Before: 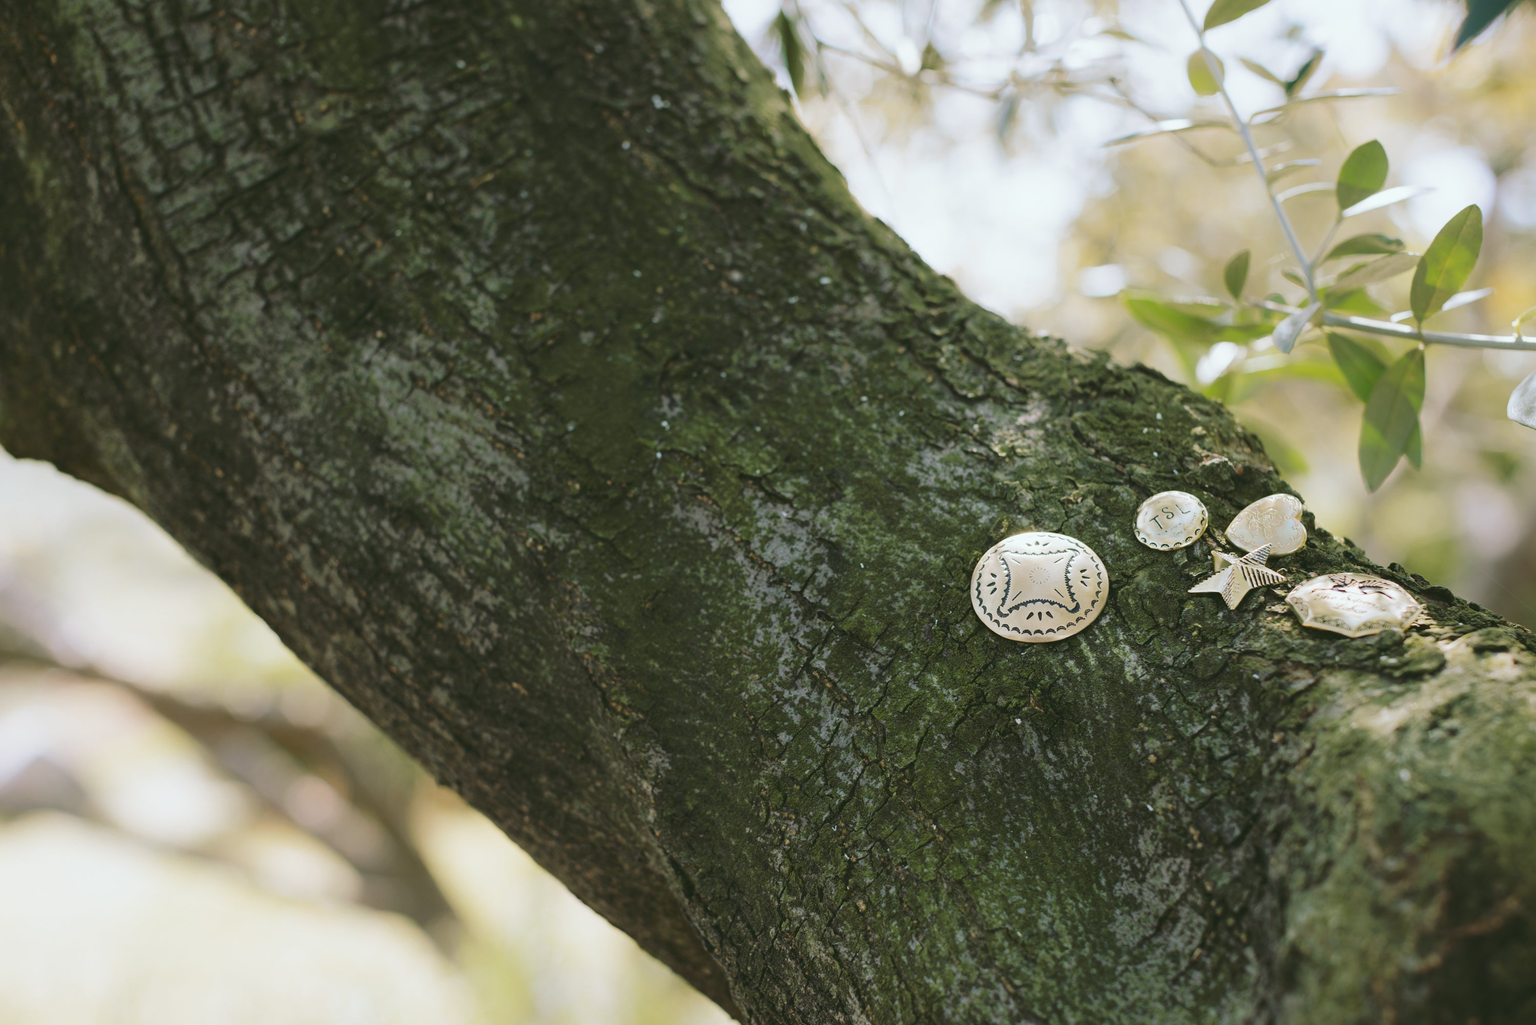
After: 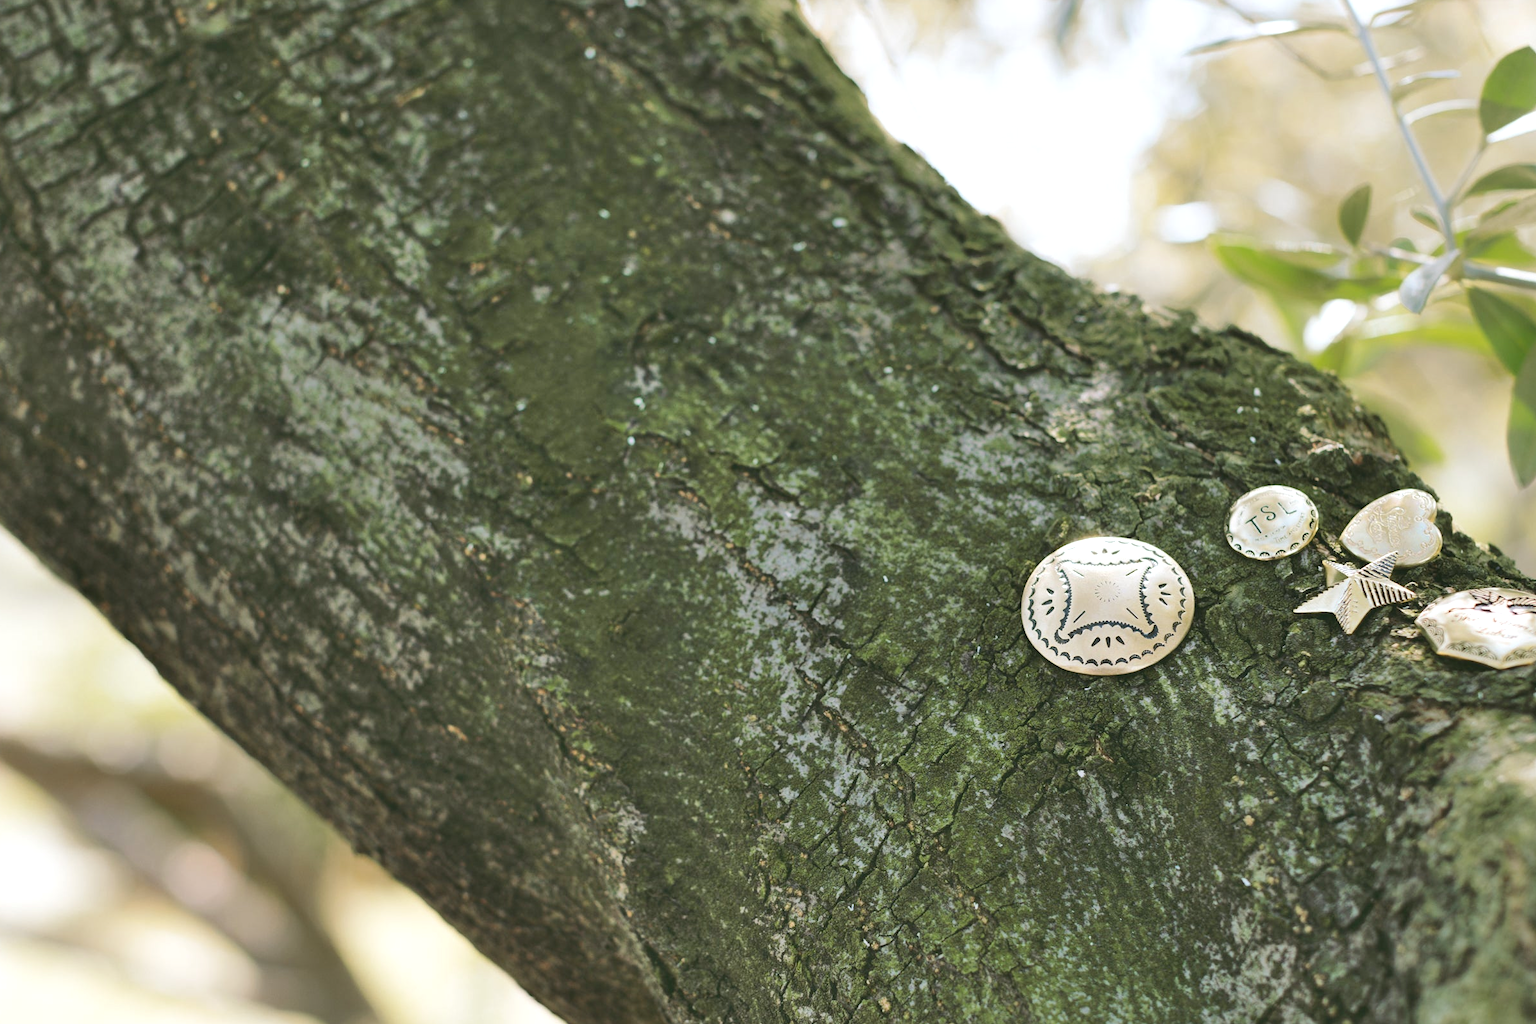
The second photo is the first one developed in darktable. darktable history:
crop and rotate: left 10.071%, top 10.071%, right 10.02%, bottom 10.02%
shadows and highlights: radius 110.86, shadows 51.09, white point adjustment 9.16, highlights -4.17, highlights color adjustment 32.2%, soften with gaussian
vibrance: vibrance 22%
